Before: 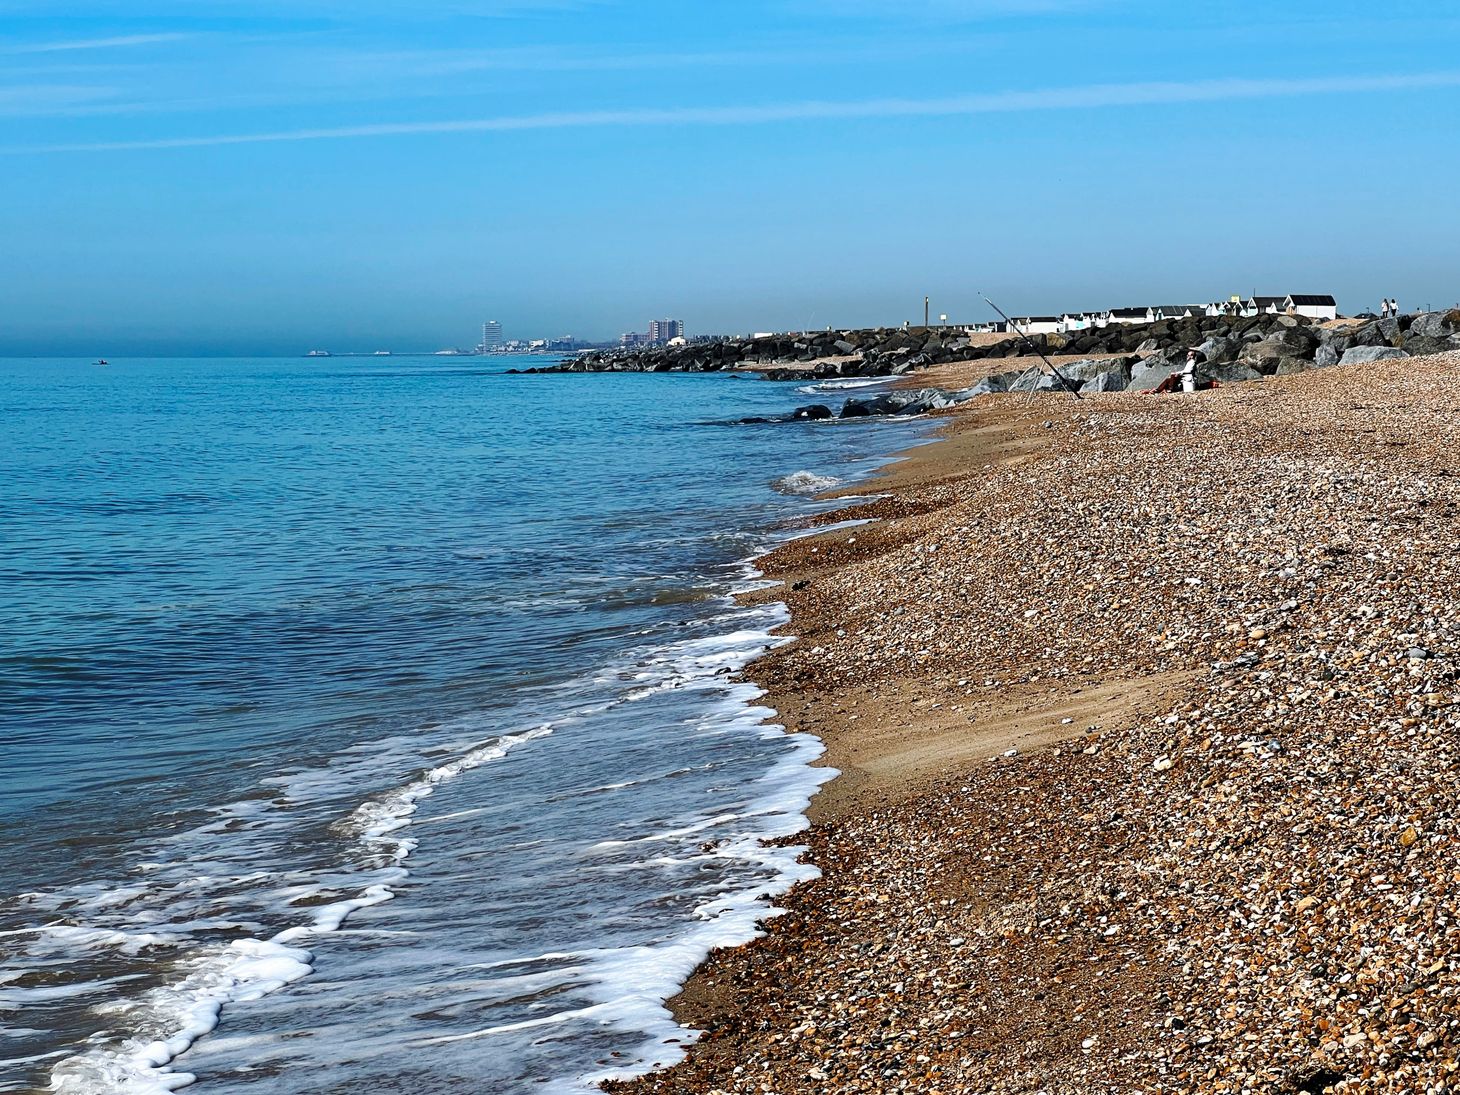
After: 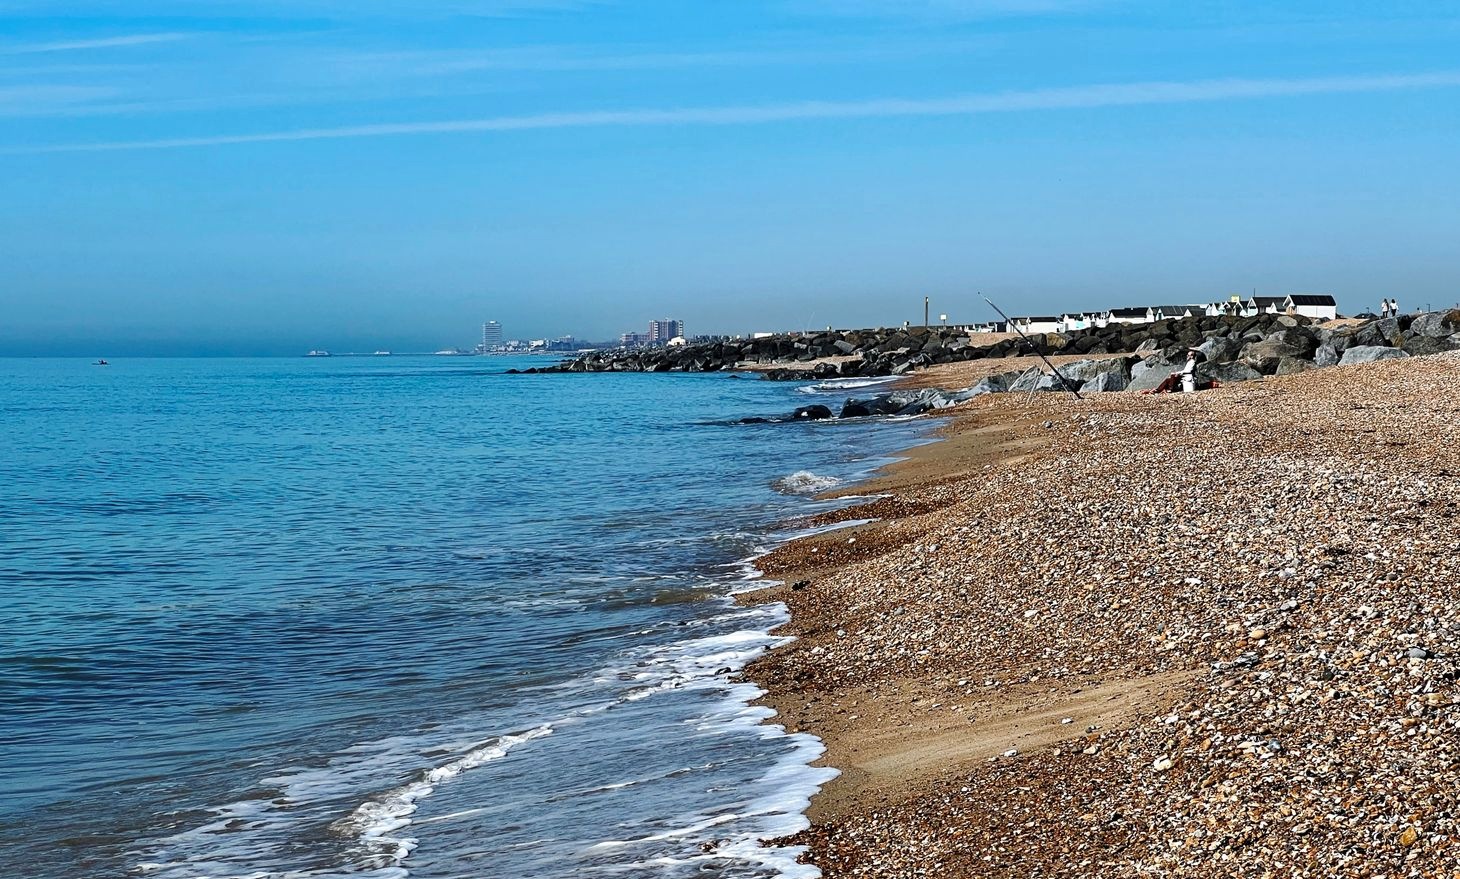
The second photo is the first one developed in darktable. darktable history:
crop: bottom 19.688%
shadows and highlights: shadows 29.35, highlights -29.43, low approximation 0.01, soften with gaussian
